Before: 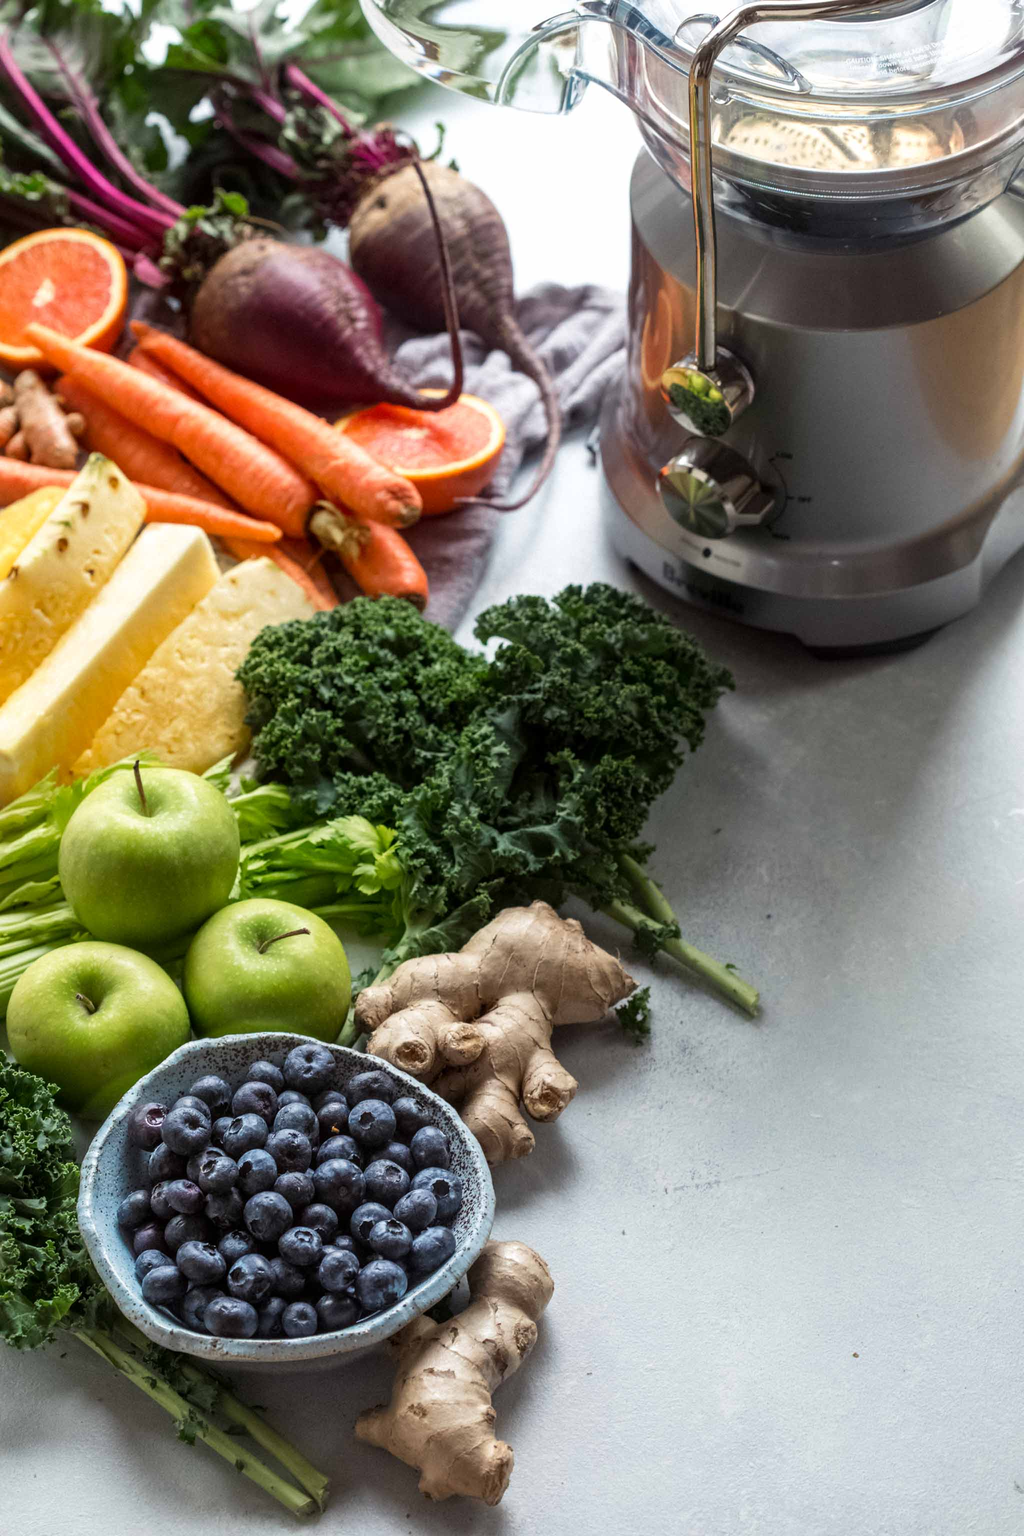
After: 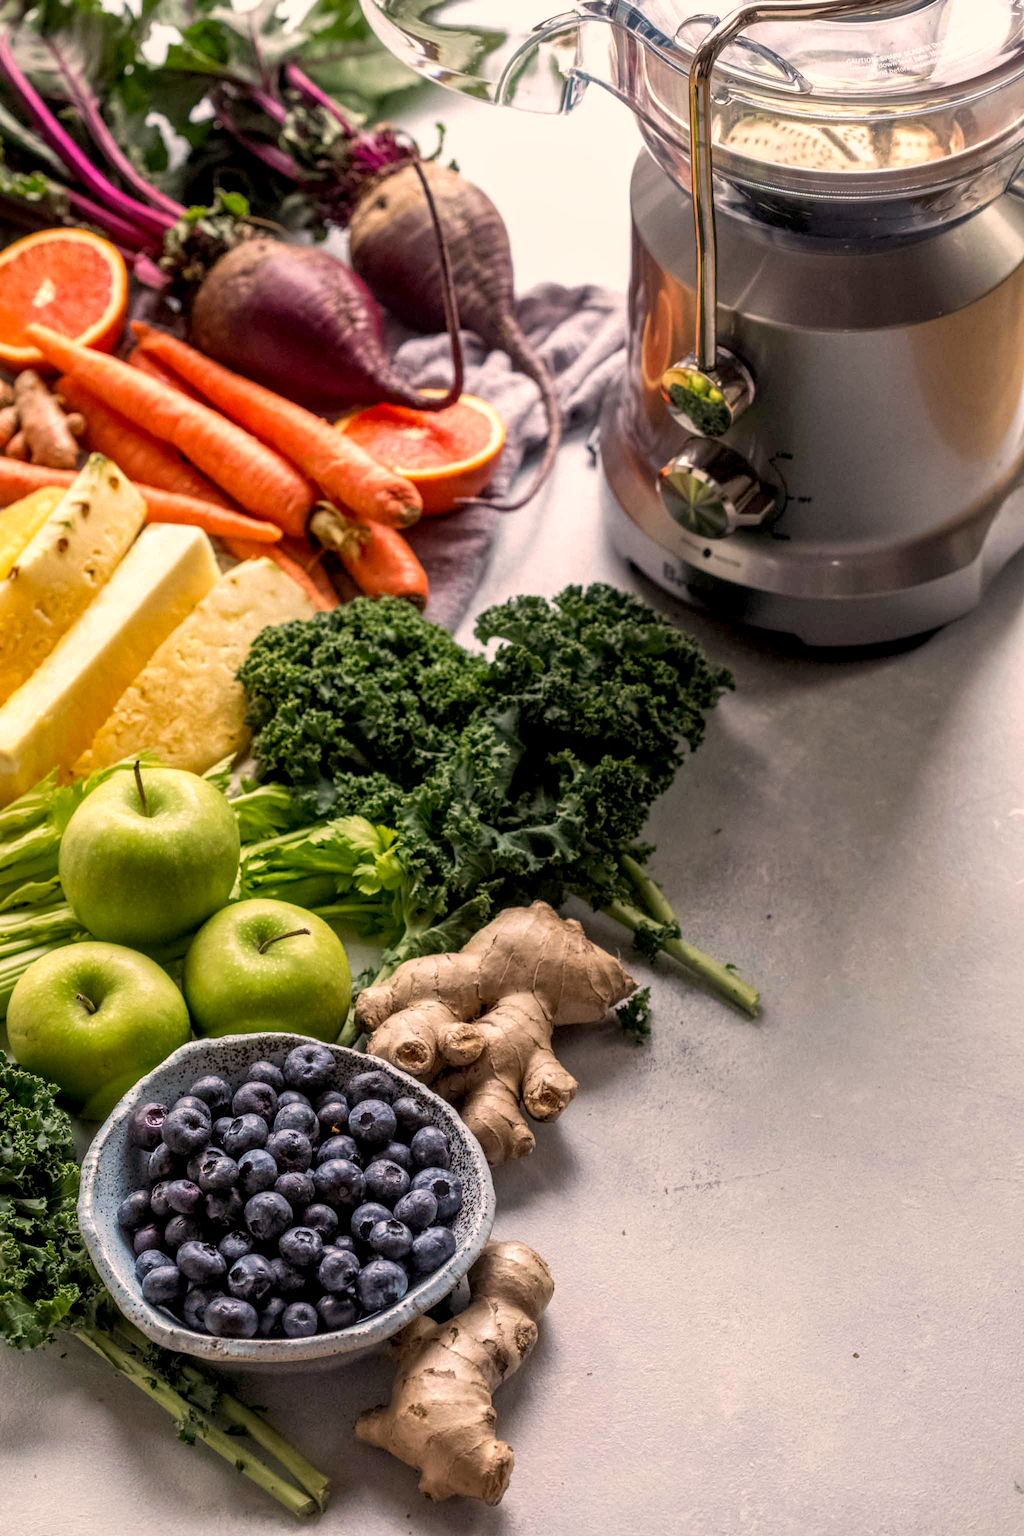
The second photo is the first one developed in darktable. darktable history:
shadows and highlights: shadows 25, highlights -25
exposure: black level correction 0.004, exposure 0.014 EV, compensate highlight preservation false
white balance: emerald 1
local contrast: on, module defaults
color correction: highlights a* 11.96, highlights b* 11.58
